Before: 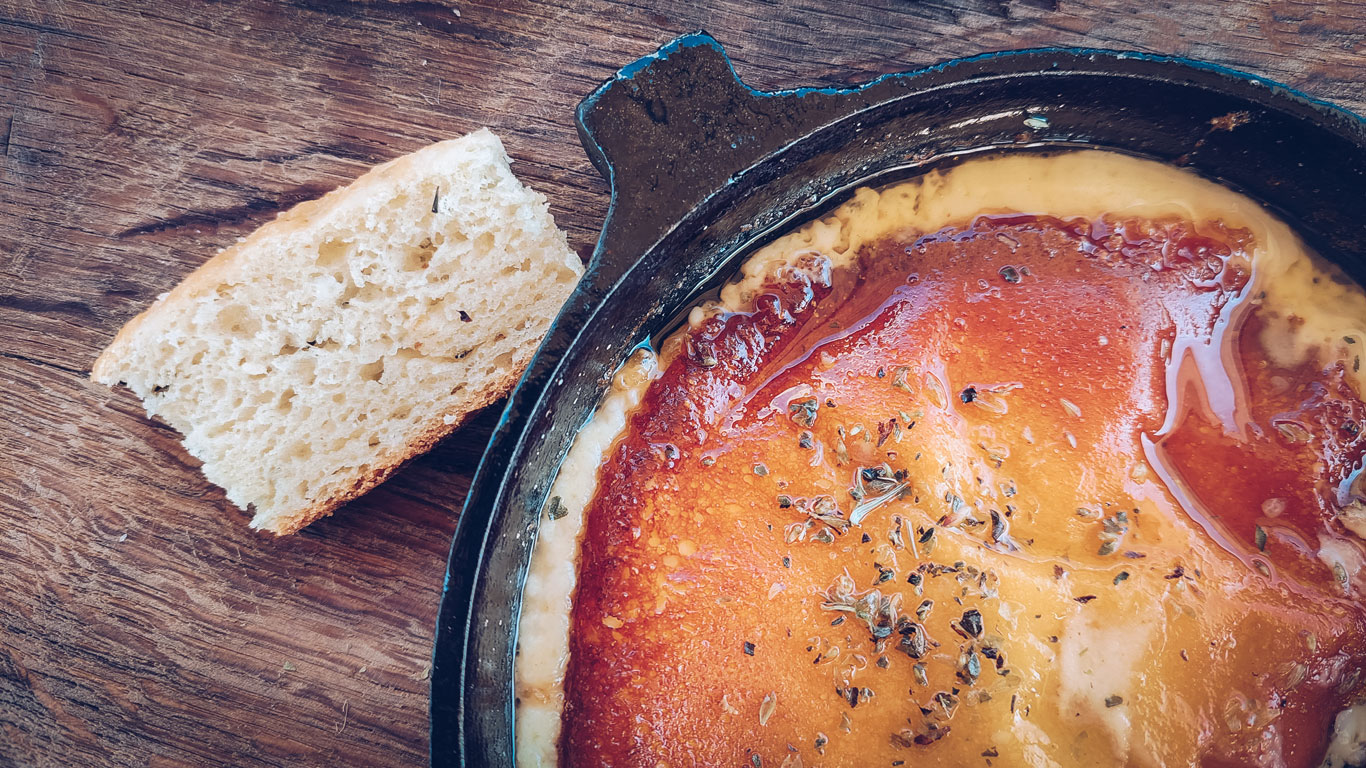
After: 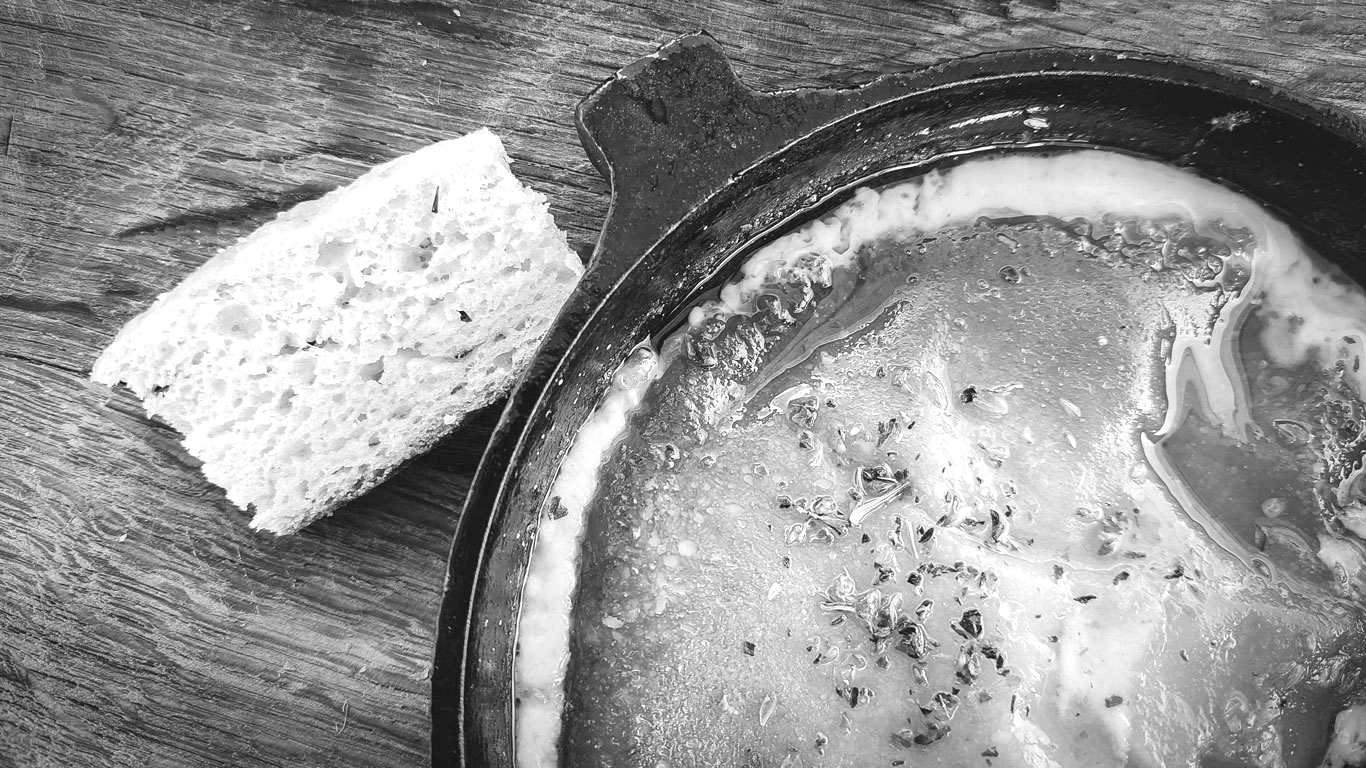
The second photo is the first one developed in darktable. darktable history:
exposure: exposure 0.657 EV, compensate highlight preservation false
monochrome: a 30.25, b 92.03
